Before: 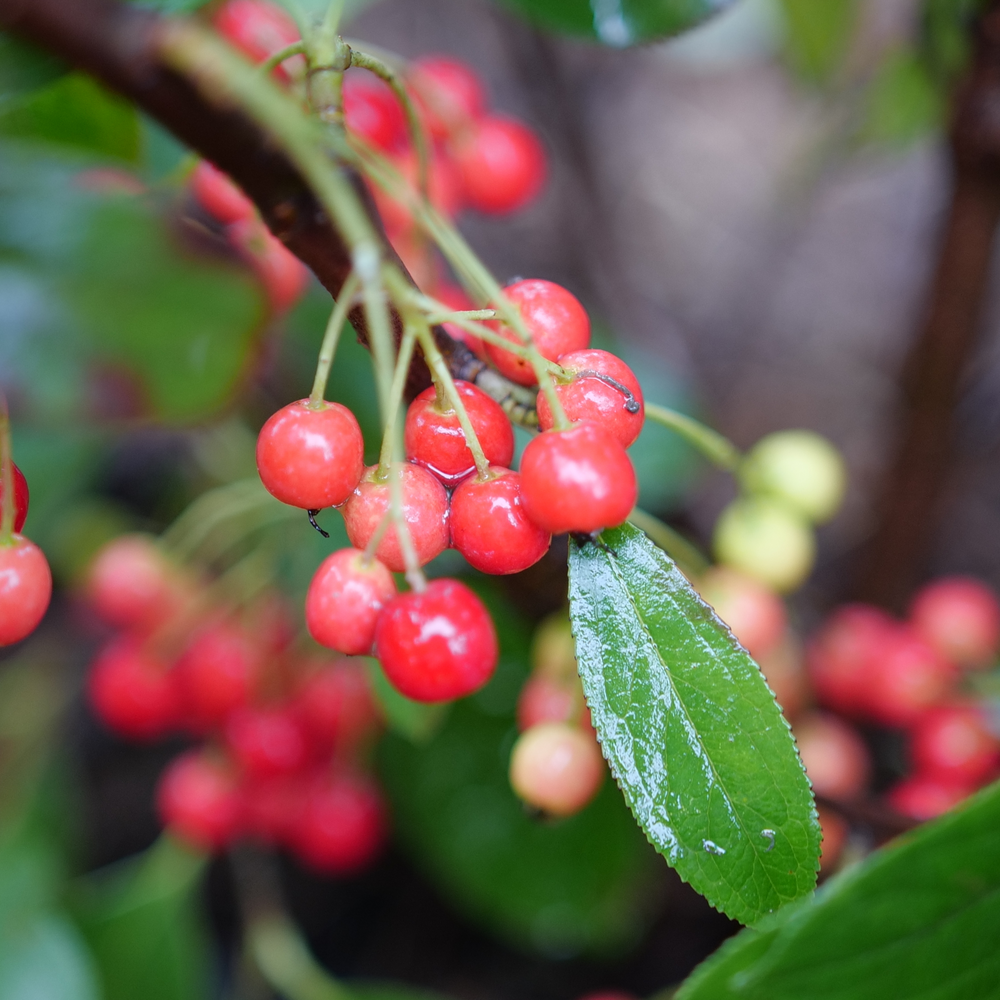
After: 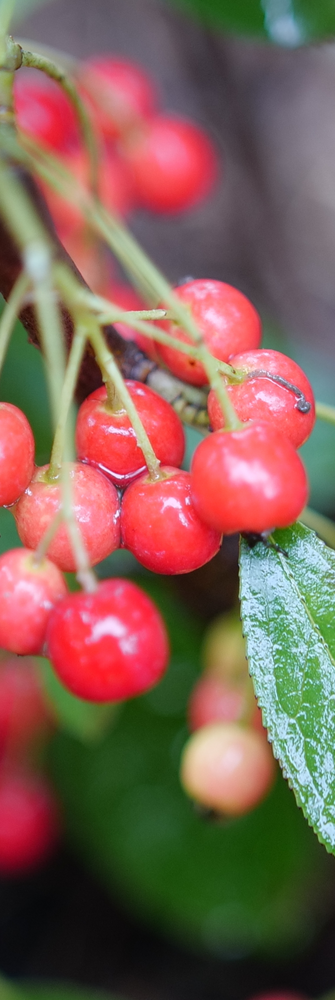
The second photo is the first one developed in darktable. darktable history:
crop: left 32.958%, right 33.446%
